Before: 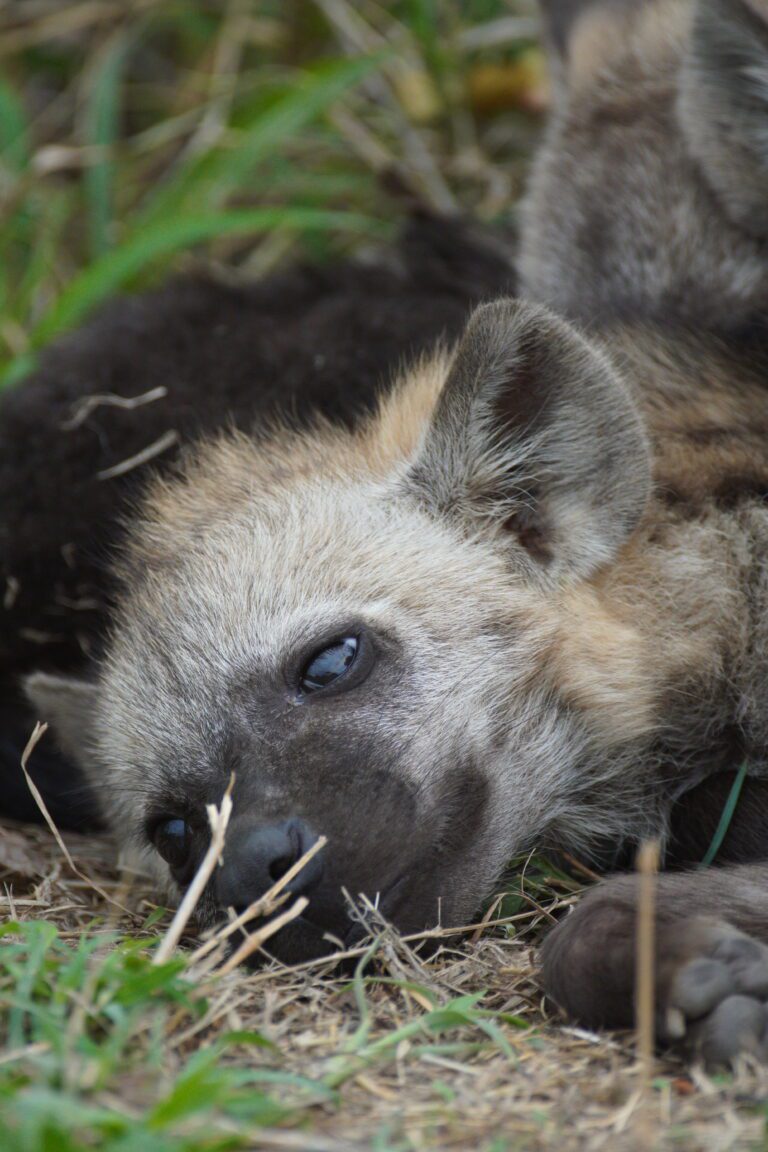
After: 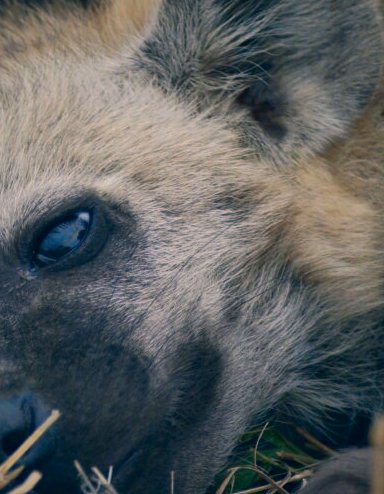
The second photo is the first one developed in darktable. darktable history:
color correction: highlights a* 10.27, highlights b* 14.5, shadows a* -9.96, shadows b* -15.09
shadows and highlights: shadows 39.44, highlights -60.07
crop: left 34.799%, top 37.011%, right 15.071%, bottom 20.084%
contrast brightness saturation: brightness -0.211, saturation 0.08
